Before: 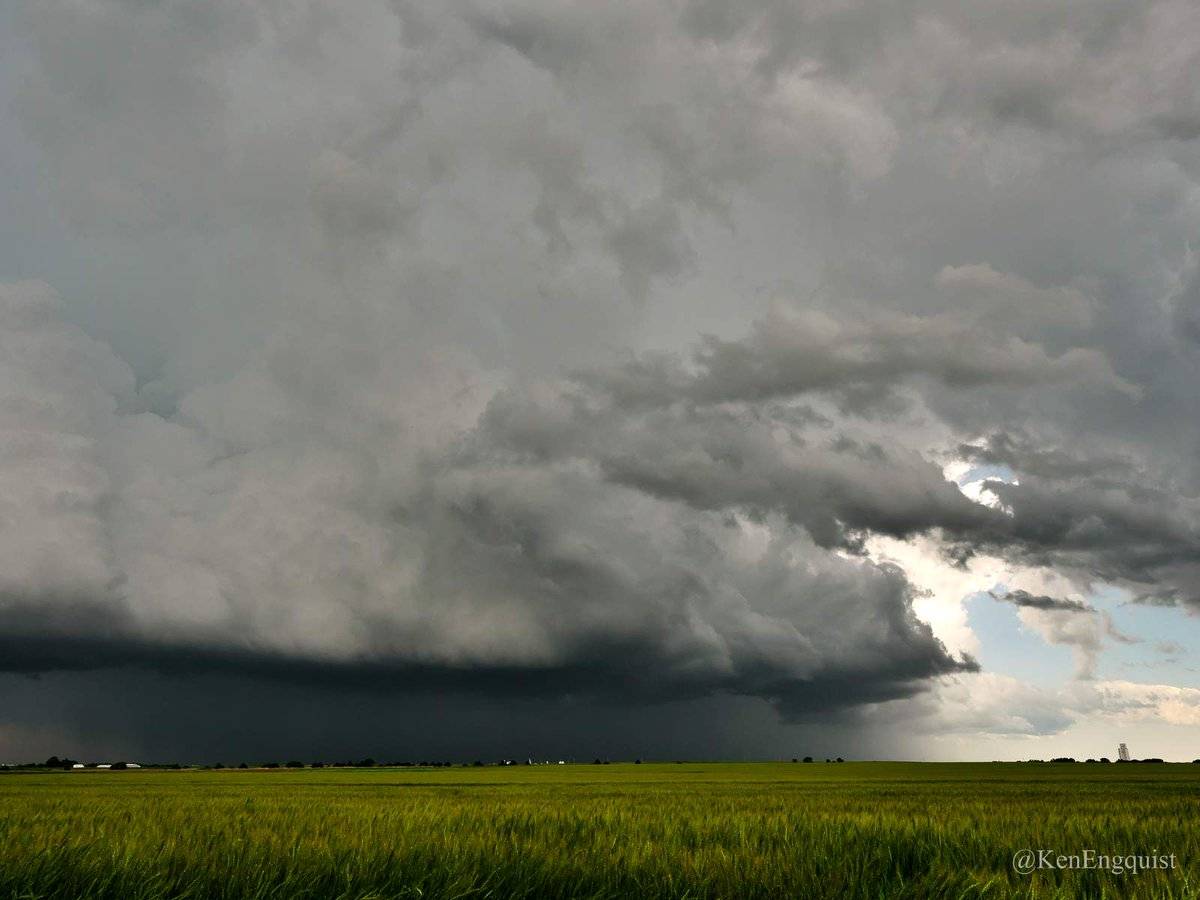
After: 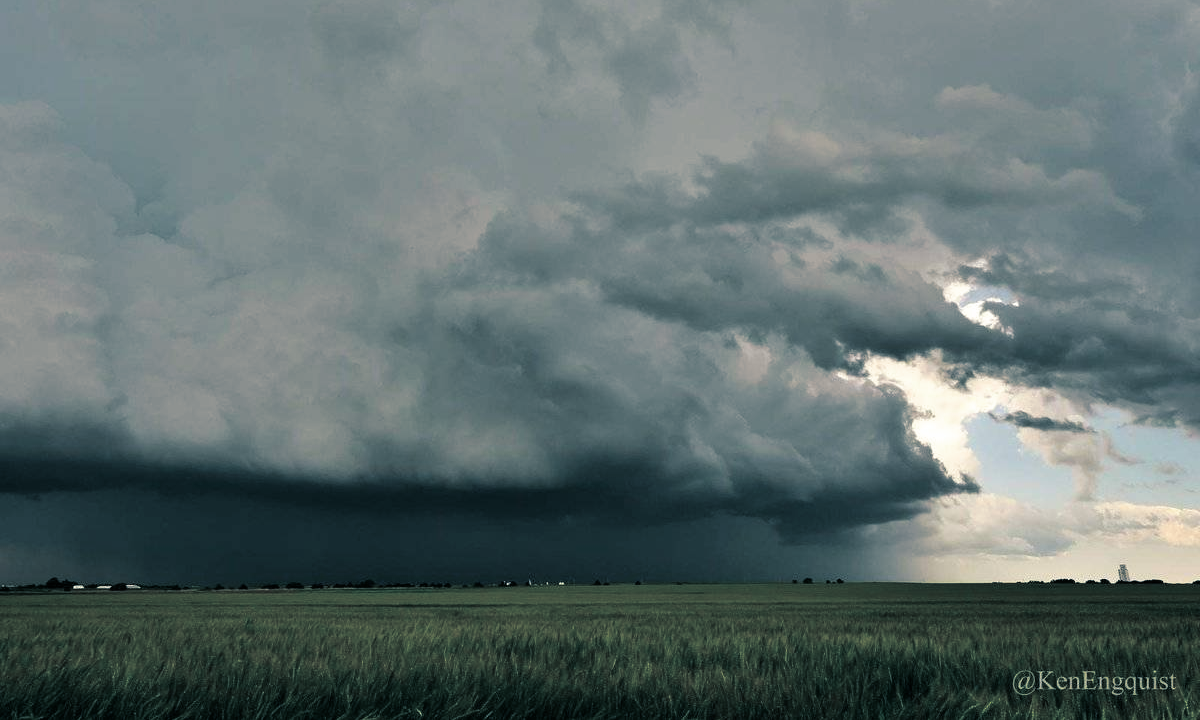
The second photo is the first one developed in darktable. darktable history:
crop and rotate: top 19.998%
split-toning: shadows › hue 205.2°, shadows › saturation 0.43, highlights › hue 54°, highlights › saturation 0.54
